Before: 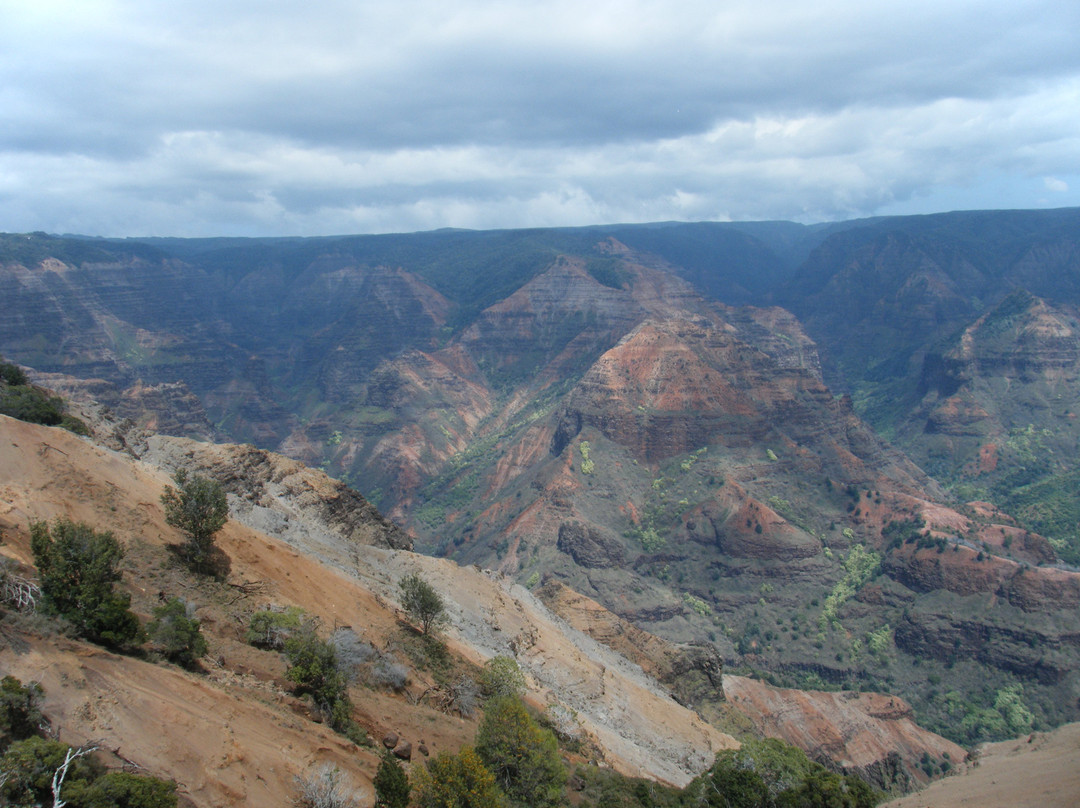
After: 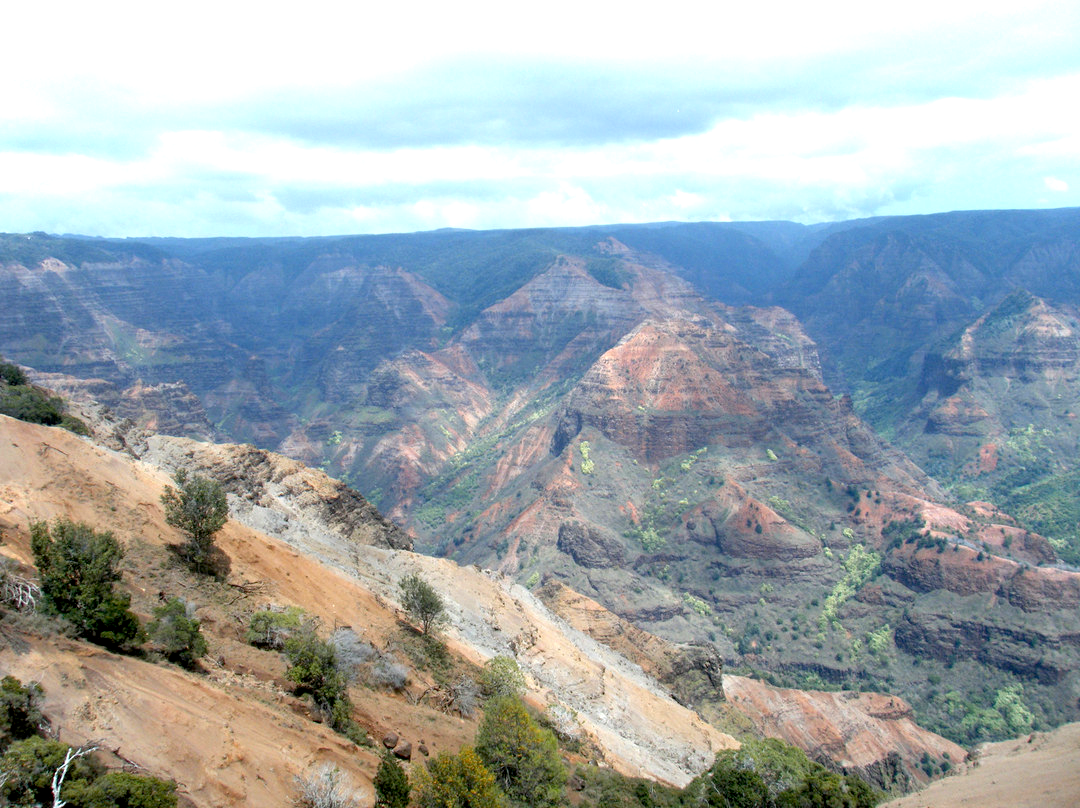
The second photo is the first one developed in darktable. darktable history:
exposure: black level correction 0.01, exposure 1 EV, compensate exposure bias true, compensate highlight preservation false
